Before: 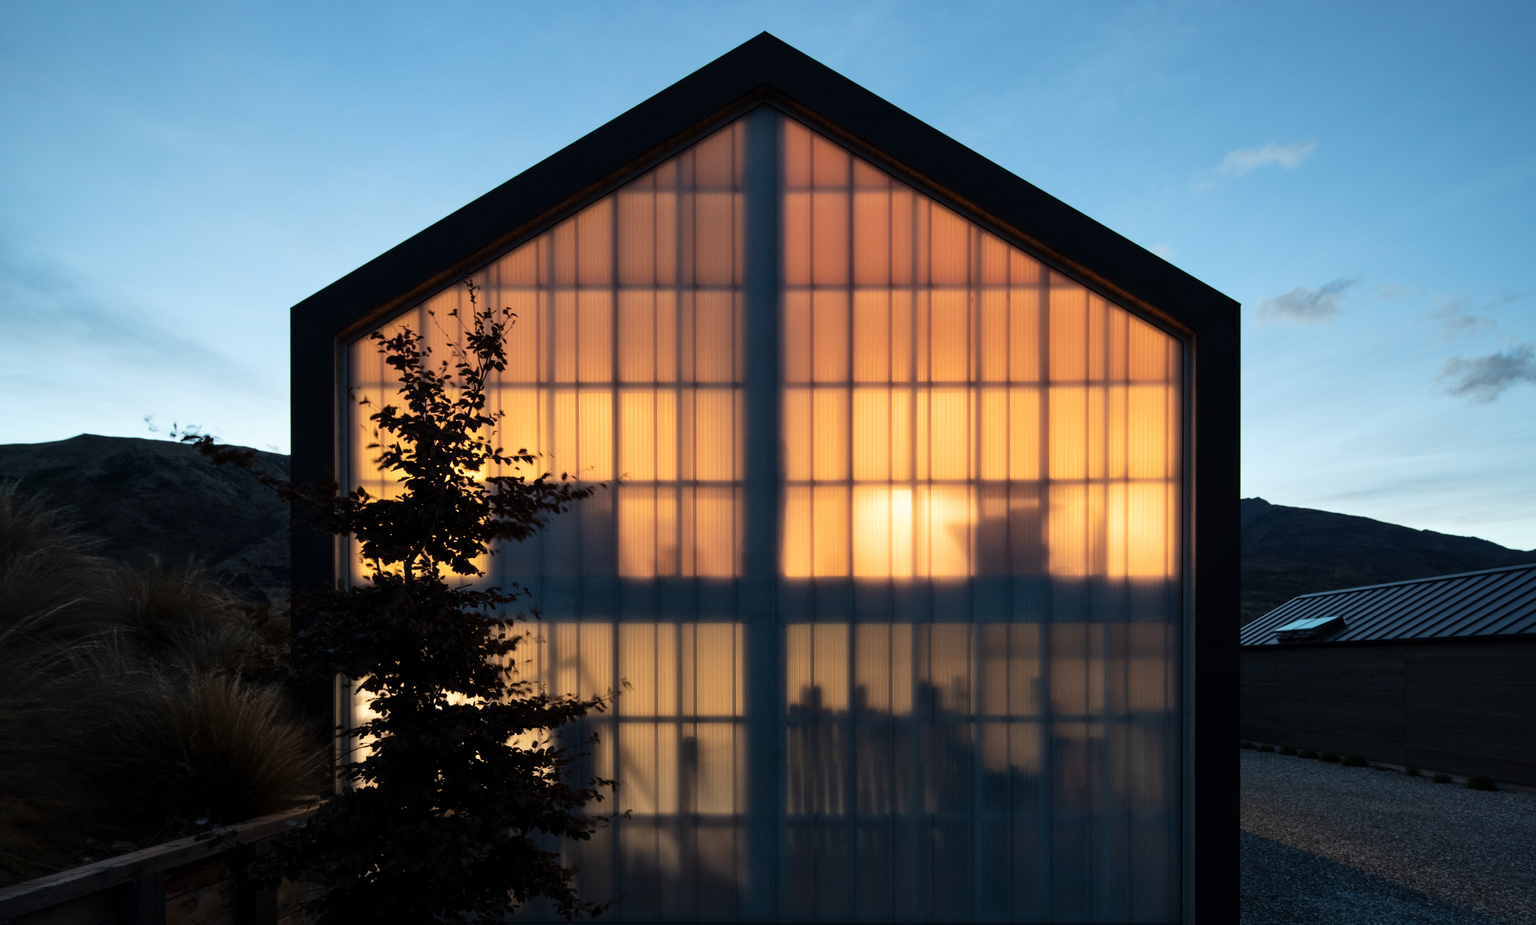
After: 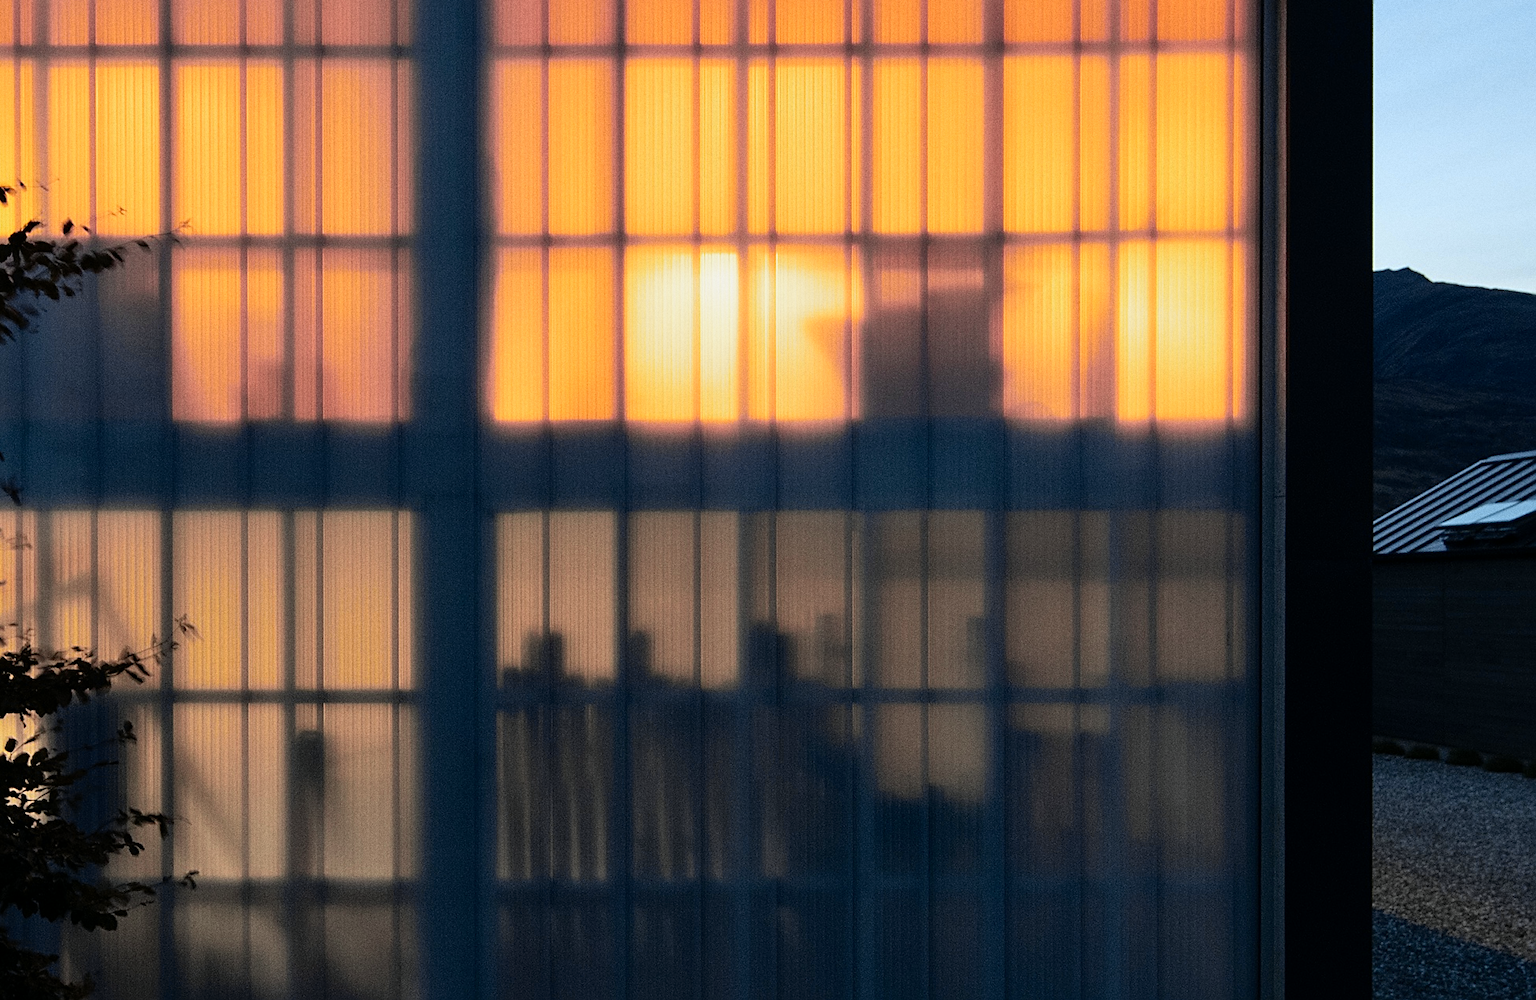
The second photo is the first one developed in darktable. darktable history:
crop: left 34.479%, top 38.822%, right 13.718%, bottom 5.172%
grain: coarseness 0.09 ISO
sharpen: on, module defaults
tone curve: curves: ch0 [(0, 0) (0.07, 0.052) (0.23, 0.254) (0.486, 0.53) (0.822, 0.825) (0.994, 0.955)]; ch1 [(0, 0) (0.226, 0.261) (0.379, 0.442) (0.469, 0.472) (0.495, 0.495) (0.514, 0.504) (0.561, 0.568) (0.59, 0.612) (1, 1)]; ch2 [(0, 0) (0.269, 0.299) (0.459, 0.441) (0.498, 0.499) (0.523, 0.52) (0.586, 0.569) (0.635, 0.617) (0.659, 0.681) (0.718, 0.764) (1, 1)], color space Lab, independent channels, preserve colors none
